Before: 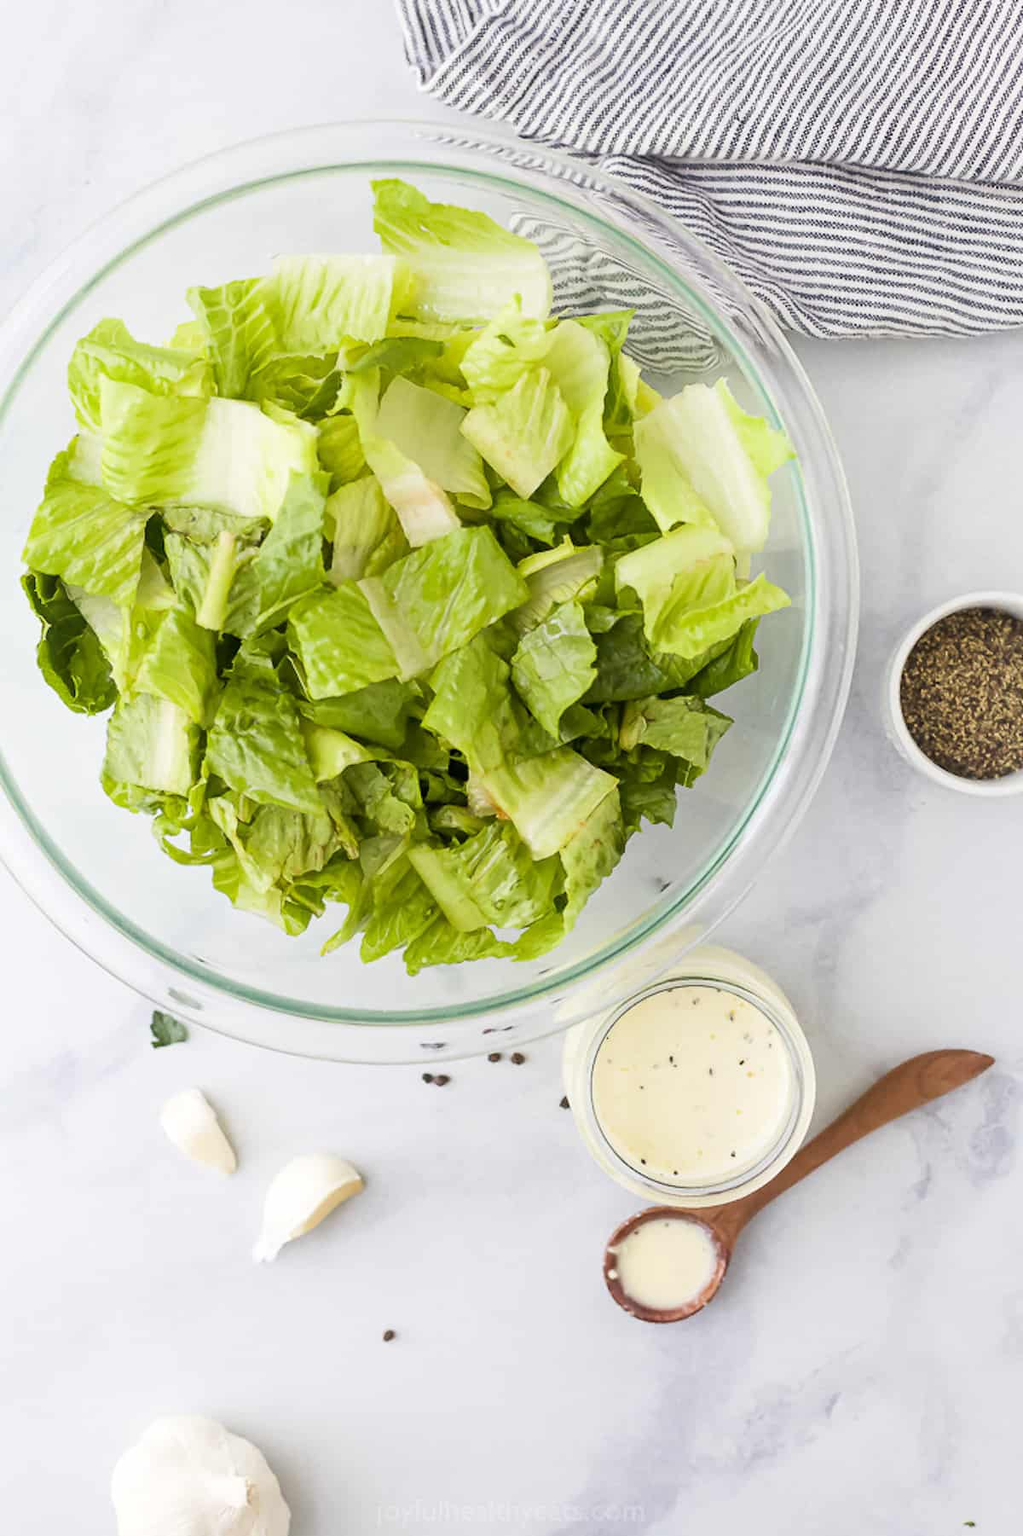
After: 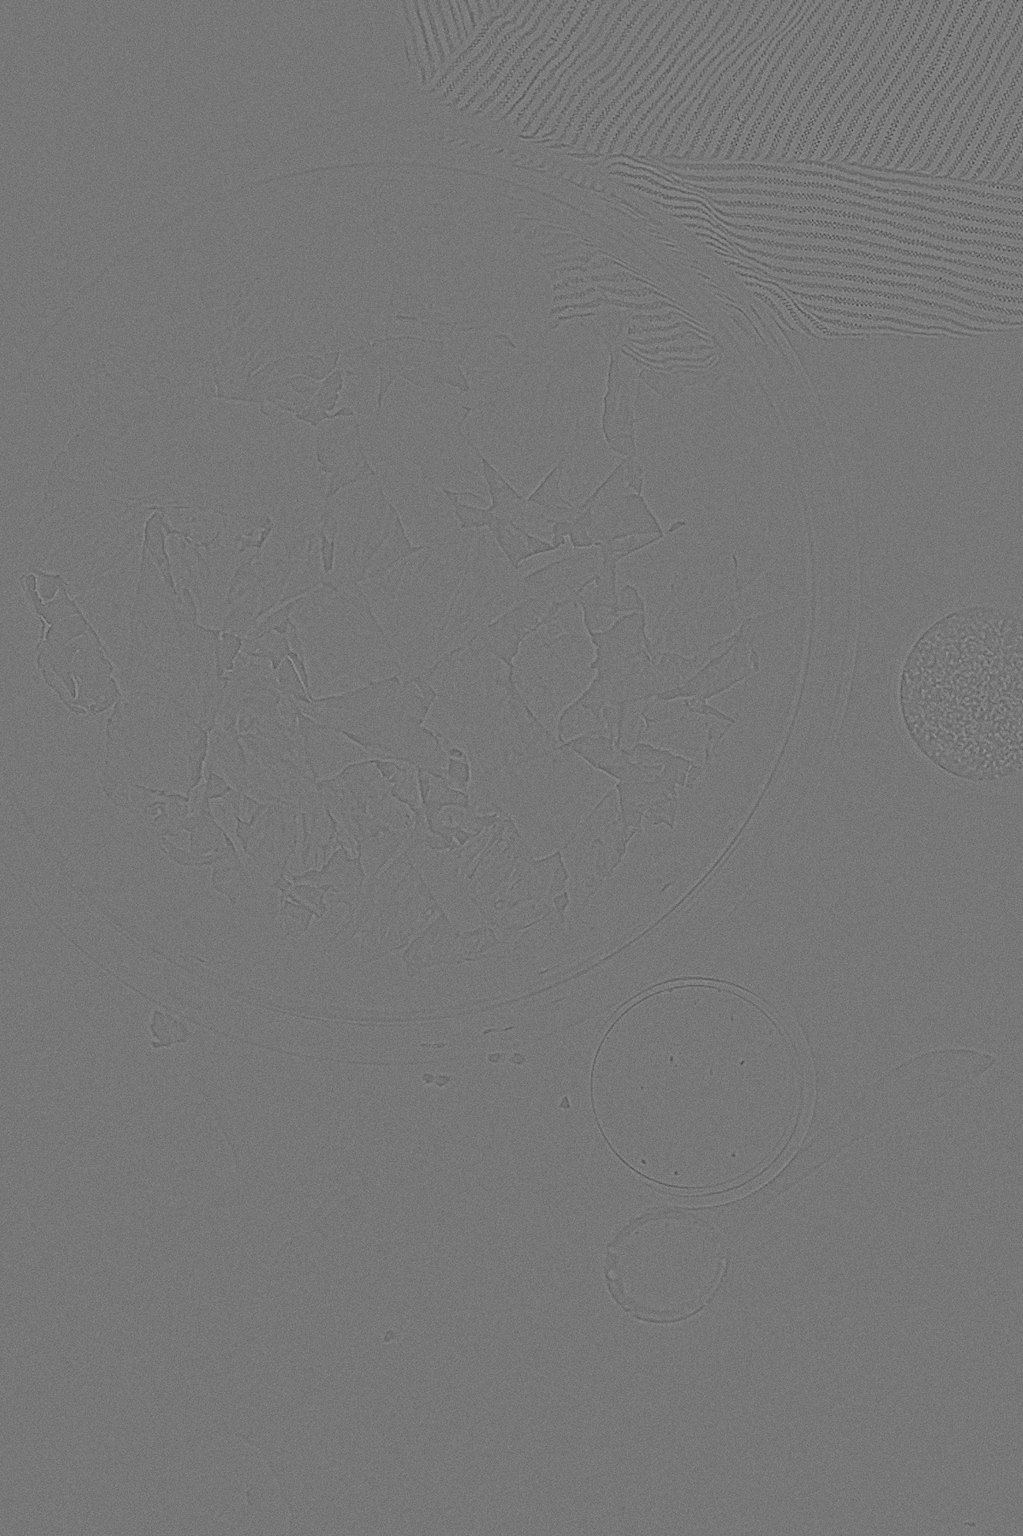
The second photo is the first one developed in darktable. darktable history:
highpass: sharpness 5.84%, contrast boost 8.44%
grain: coarseness 0.09 ISO
